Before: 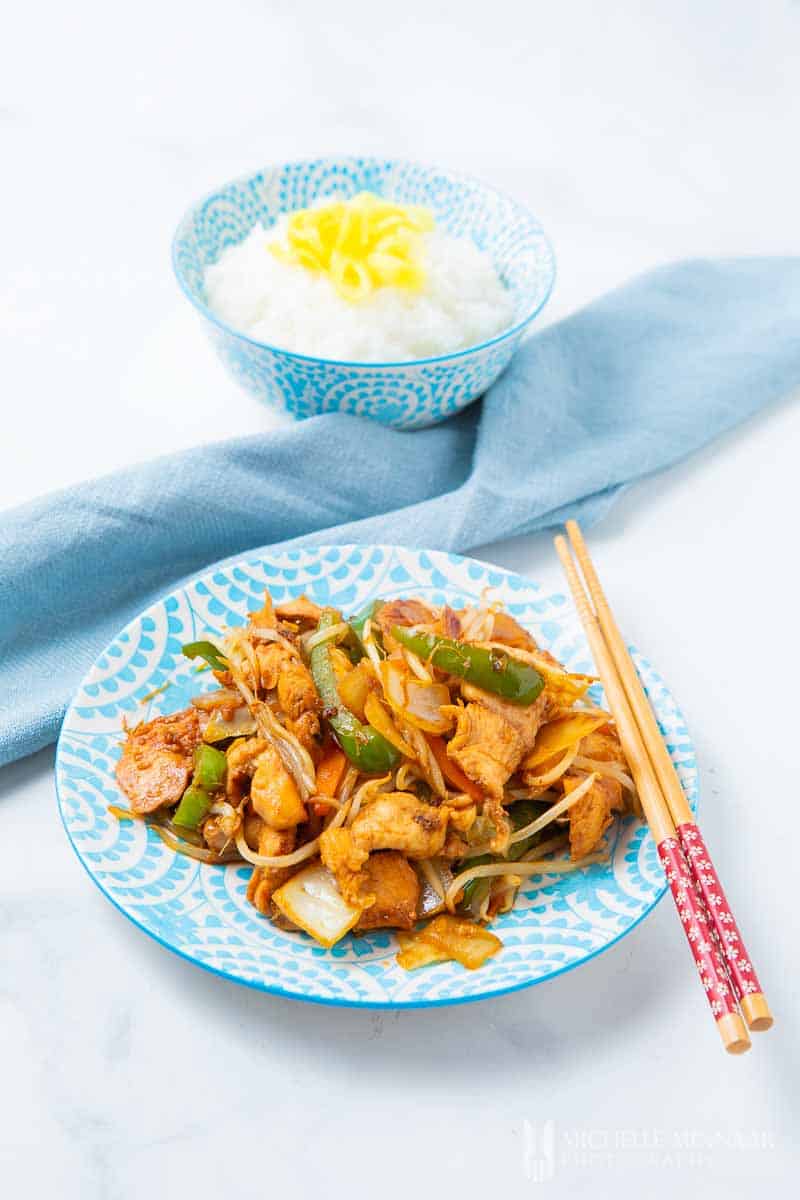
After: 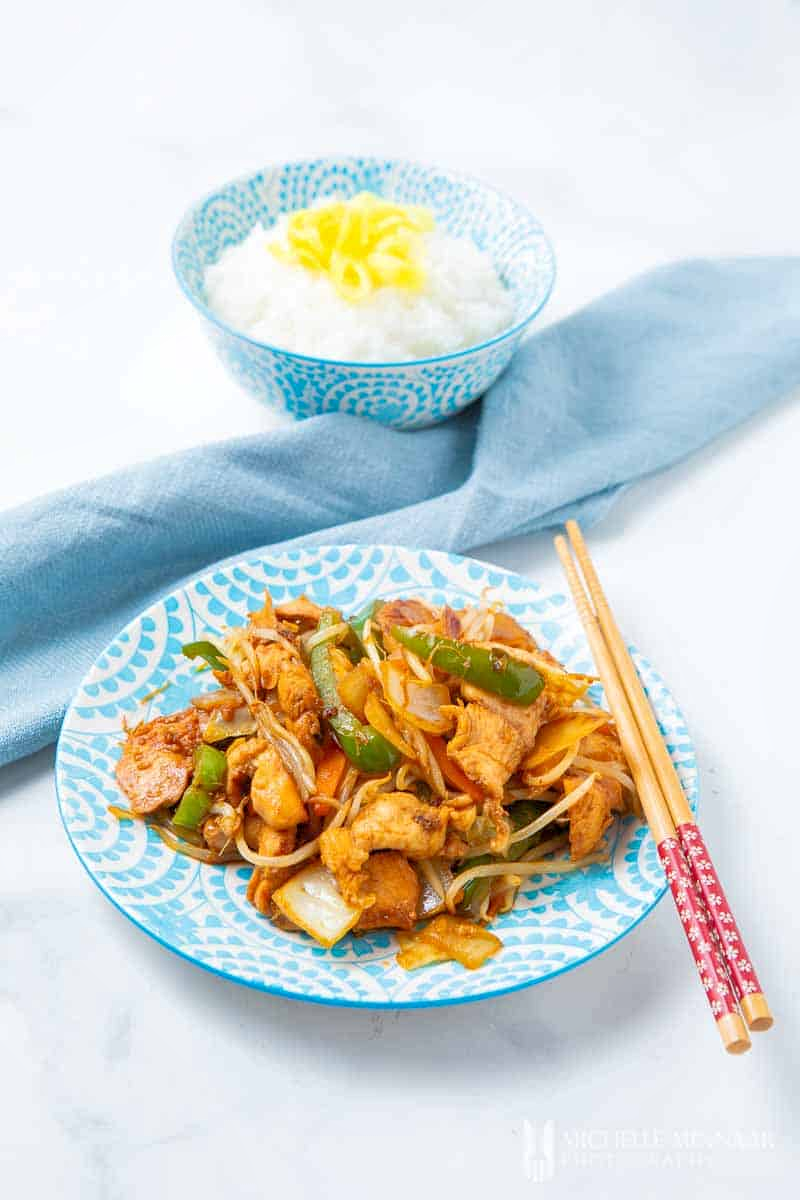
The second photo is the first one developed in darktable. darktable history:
local contrast: highlights 100%, shadows 100%, detail 120%, midtone range 0.2
rgb curve: curves: ch0 [(0, 0) (0.053, 0.068) (0.122, 0.128) (1, 1)]
